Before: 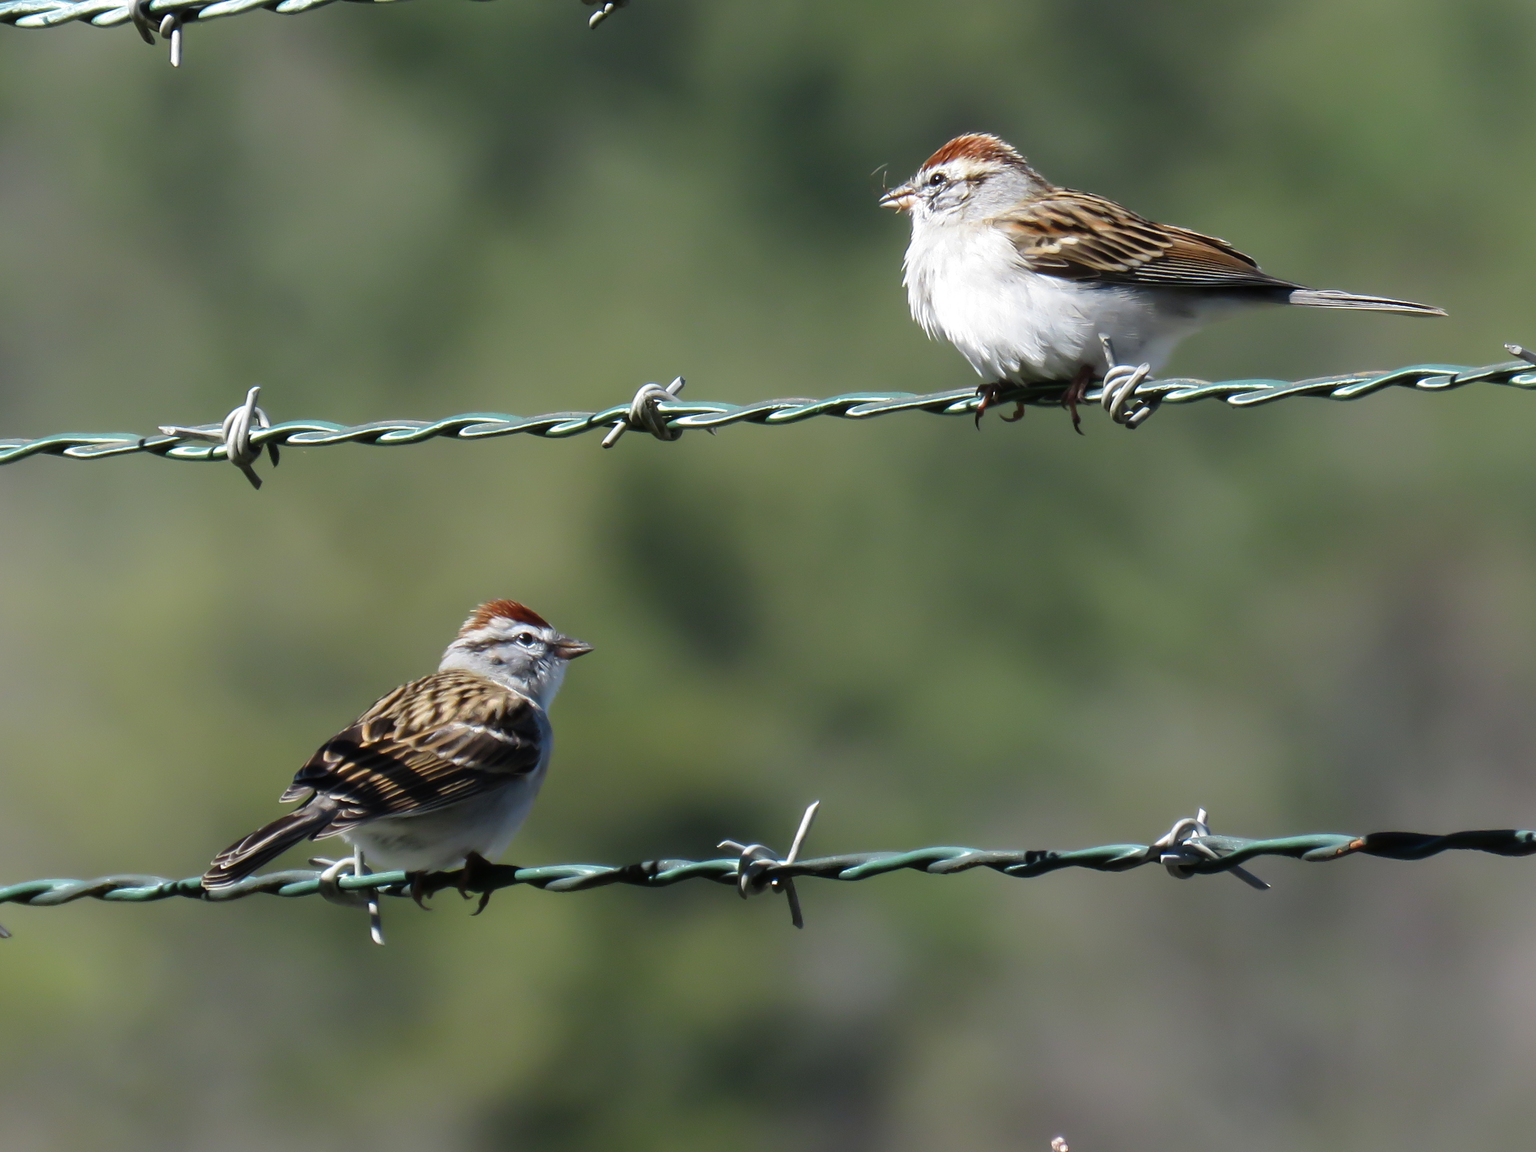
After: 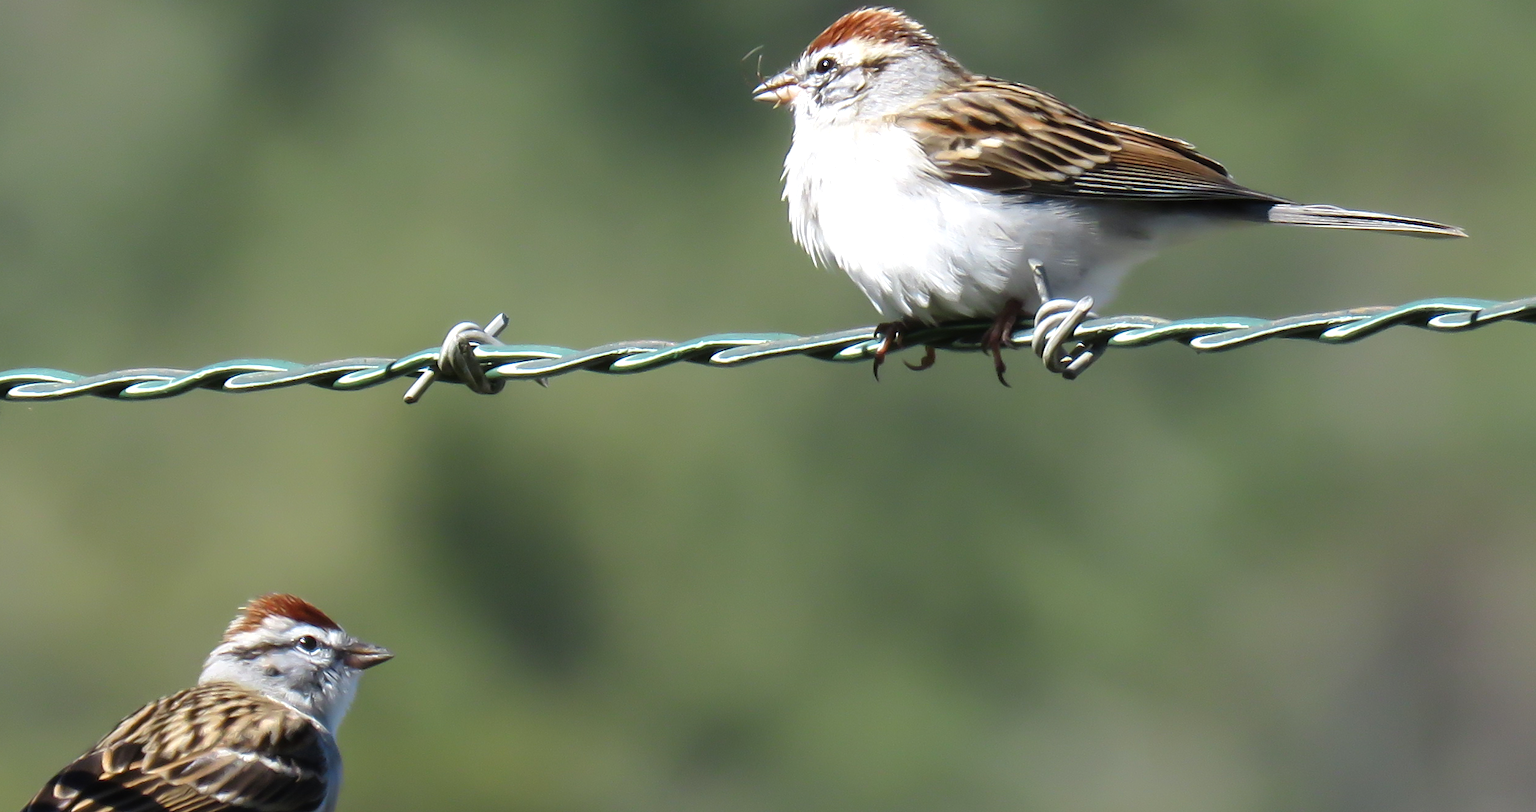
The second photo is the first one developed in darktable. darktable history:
crop: left 18.309%, top 11.092%, right 2.139%, bottom 32.808%
exposure: exposure 0.298 EV, compensate exposure bias true, compensate highlight preservation false
